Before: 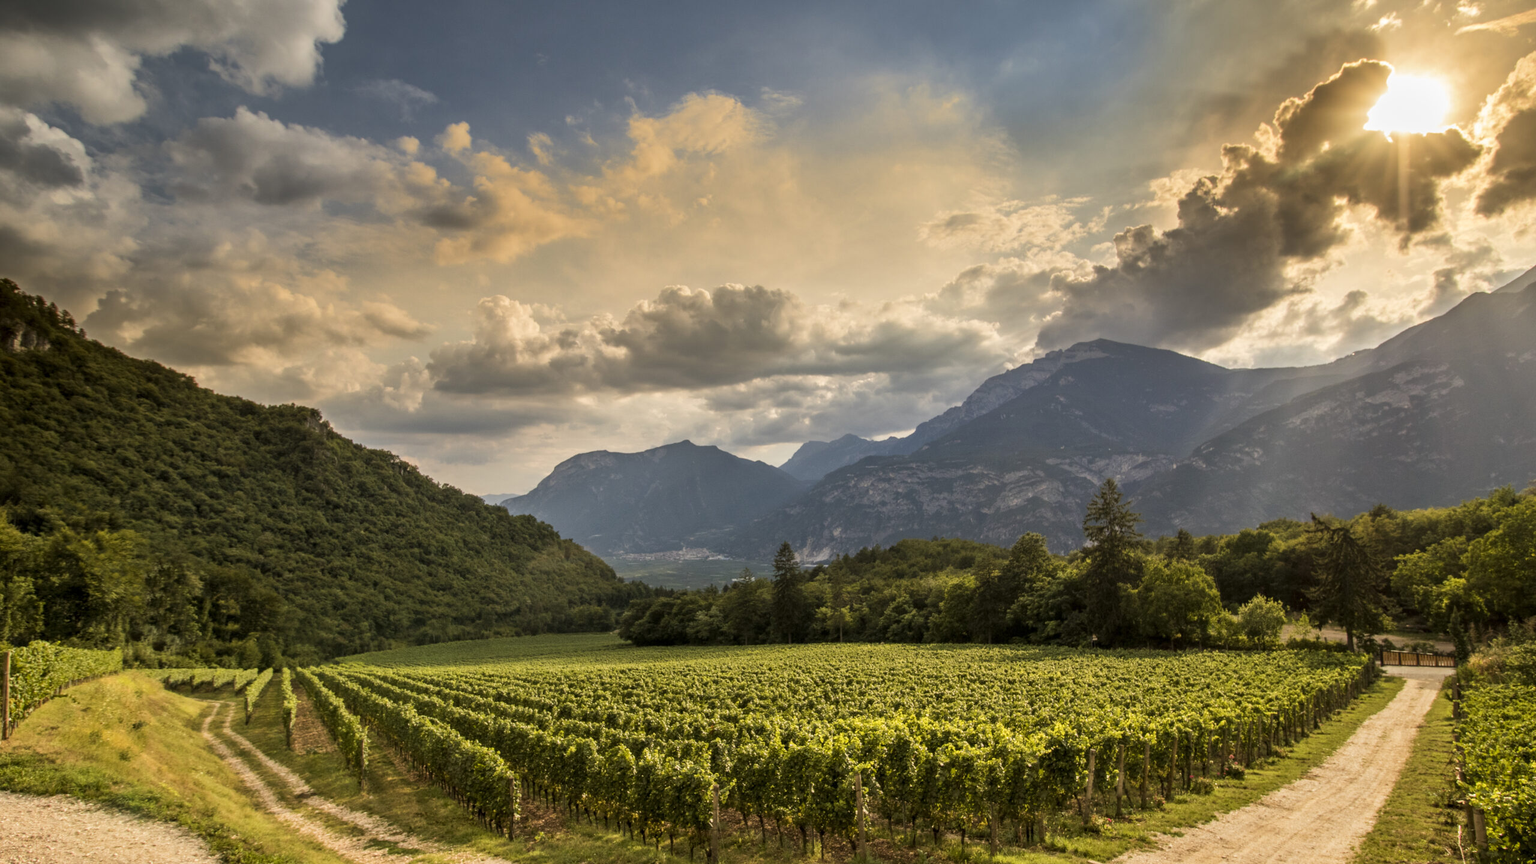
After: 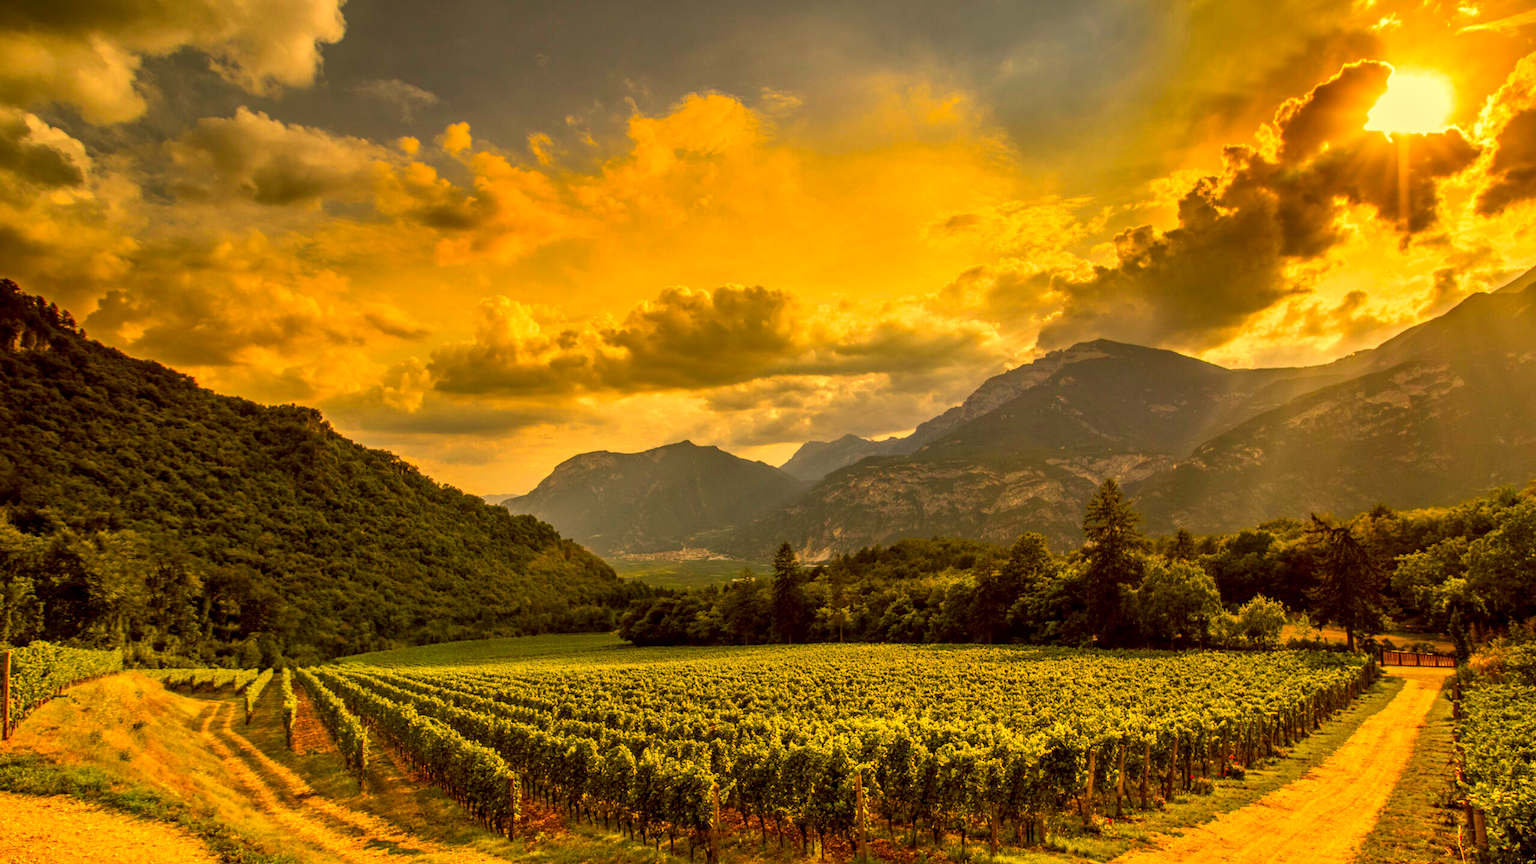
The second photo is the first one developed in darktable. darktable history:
color correction: highlights a* 10.44, highlights b* 30.04, shadows a* 2.73, shadows b* 17.51, saturation 1.72
local contrast: detail 130%
